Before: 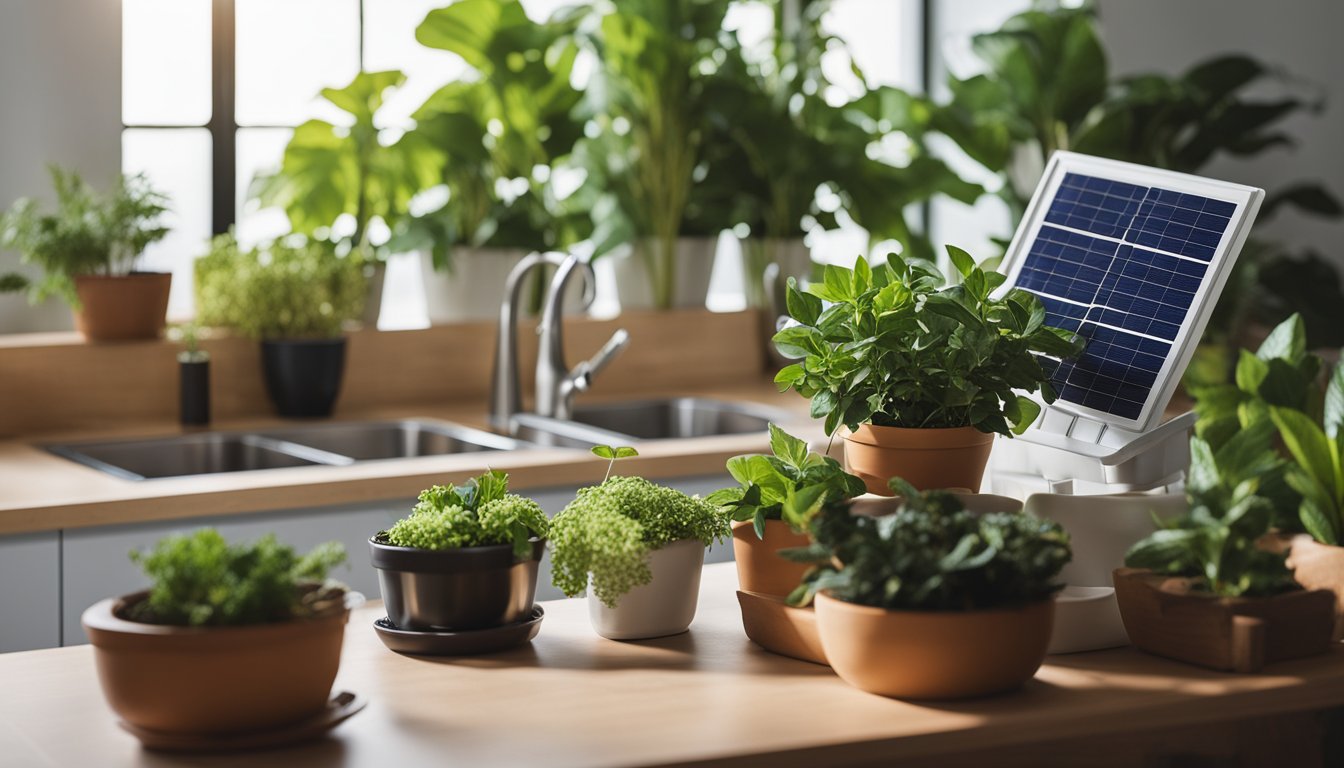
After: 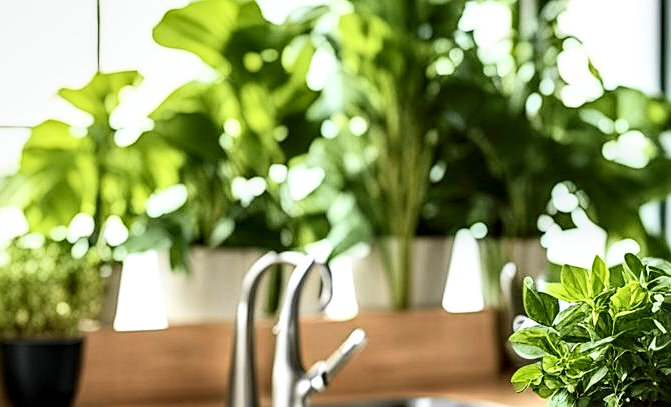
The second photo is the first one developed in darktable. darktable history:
crop: left 19.582%, right 30.467%, bottom 46.925%
local contrast: detail 150%
shadows and highlights: shadows 29.41, highlights -28.86, low approximation 0.01, soften with gaussian
exposure: black level correction 0.001, compensate highlight preservation false
color balance rgb: perceptual saturation grading › global saturation 0.011%, global vibrance 16.031%, saturation formula JzAzBz (2021)
tone curve: curves: ch0 [(0, 0) (0.131, 0.094) (0.326, 0.386) (0.481, 0.623) (0.593, 0.764) (0.812, 0.933) (1, 0.974)]; ch1 [(0, 0) (0.366, 0.367) (0.475, 0.453) (0.494, 0.493) (0.504, 0.497) (0.553, 0.584) (1, 1)]; ch2 [(0, 0) (0.333, 0.346) (0.375, 0.375) (0.424, 0.43) (0.476, 0.492) (0.502, 0.503) (0.533, 0.556) (0.566, 0.599) (0.614, 0.653) (1, 1)], color space Lab, independent channels
sharpen: on, module defaults
